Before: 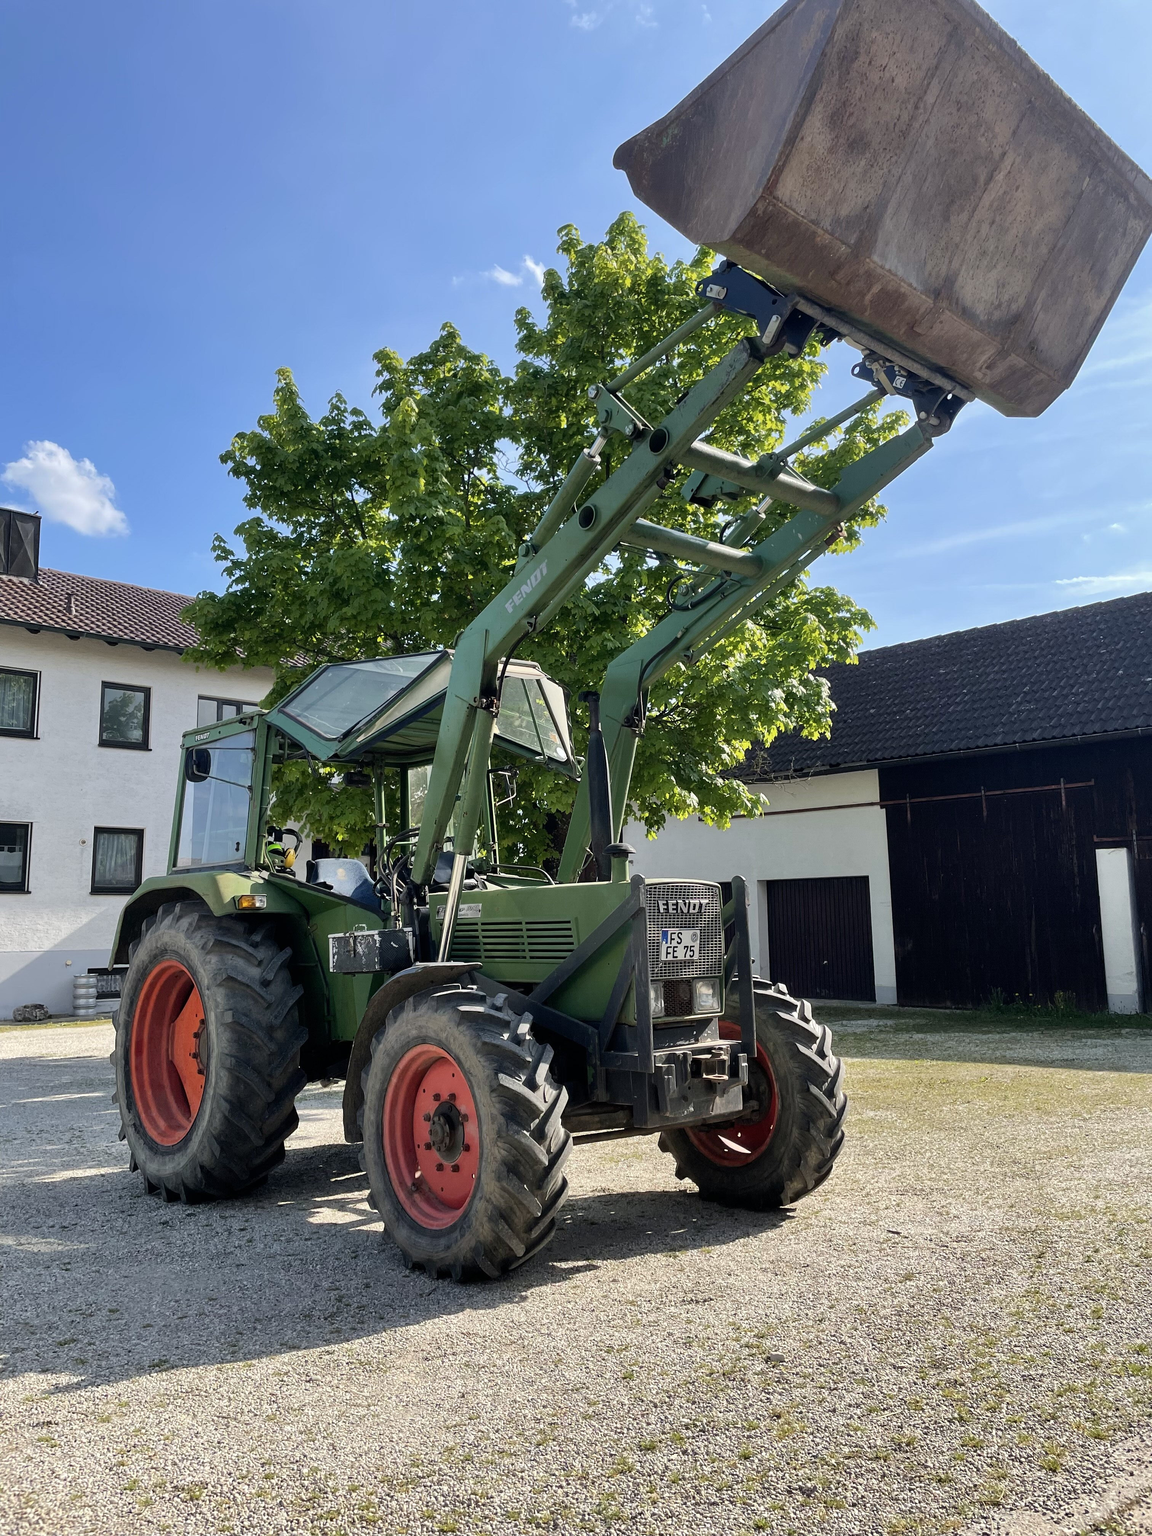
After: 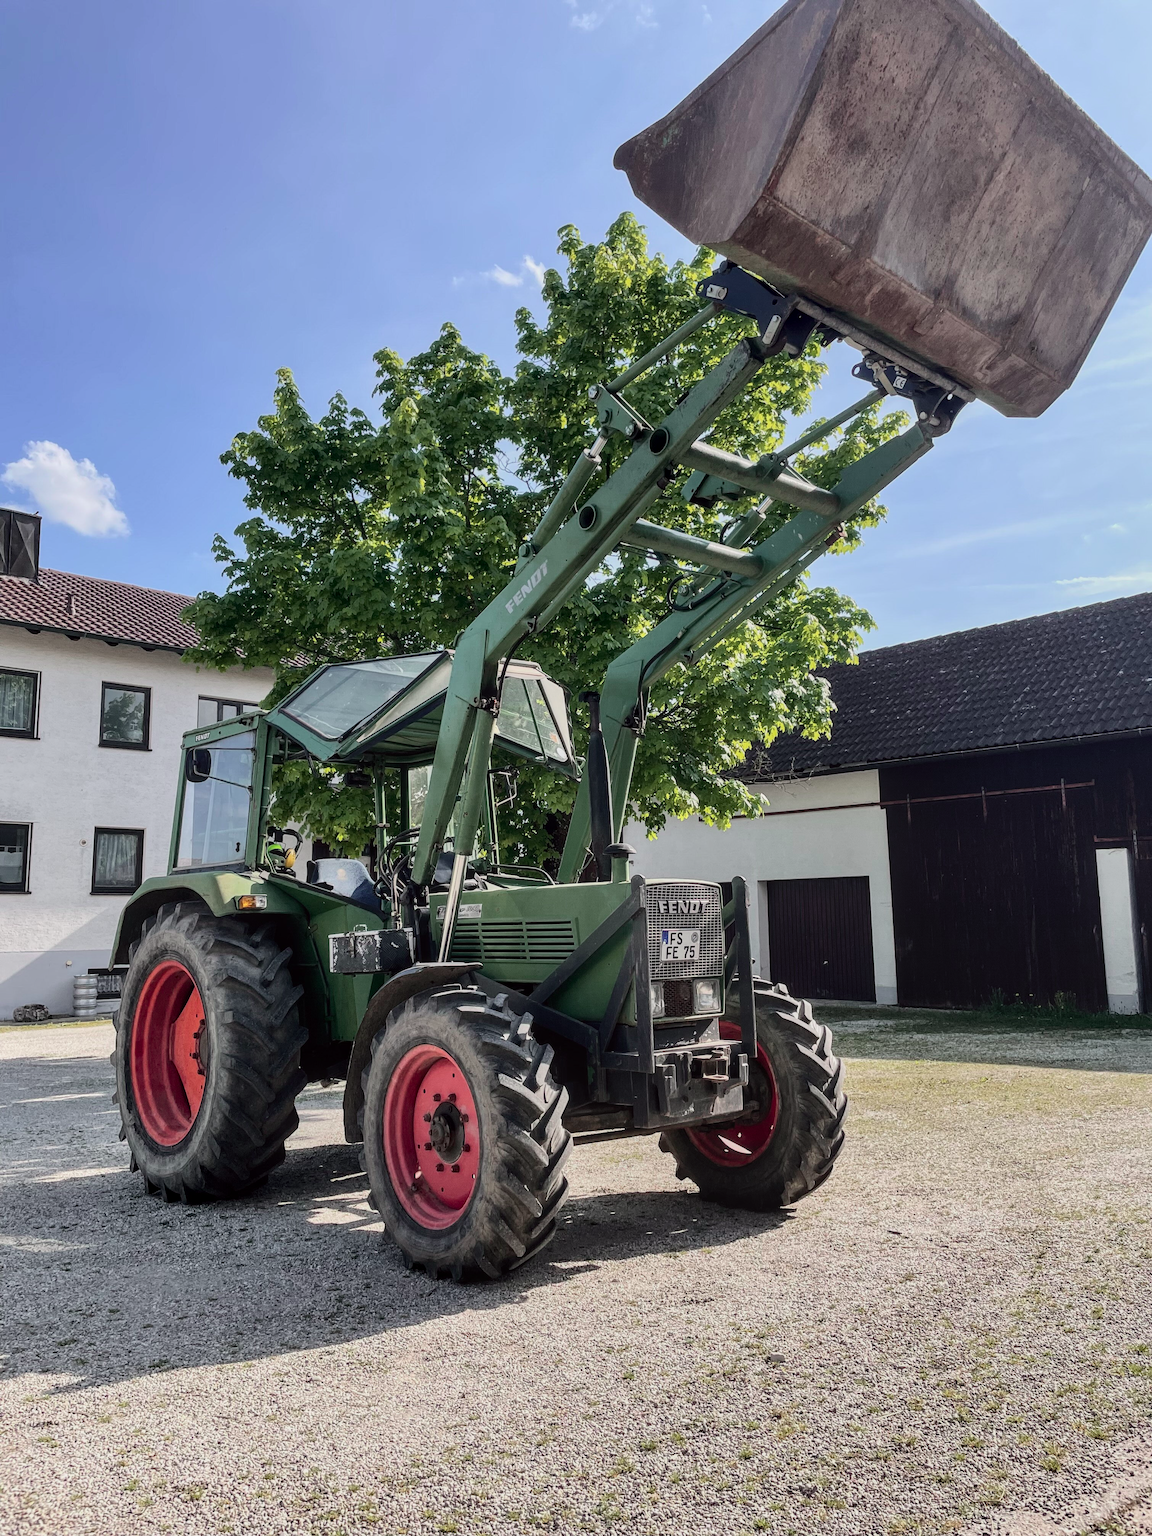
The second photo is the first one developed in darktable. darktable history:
tone curve: curves: ch0 [(0, 0.023) (0.184, 0.168) (0.491, 0.519) (0.748, 0.765) (1, 0.919)]; ch1 [(0, 0) (0.179, 0.173) (0.322, 0.32) (0.424, 0.424) (0.496, 0.501) (0.563, 0.586) (0.761, 0.803) (1, 1)]; ch2 [(0, 0) (0.434, 0.447) (0.483, 0.487) (0.557, 0.541) (0.697, 0.68) (1, 1)], color space Lab, independent channels, preserve colors none
local contrast: on, module defaults
